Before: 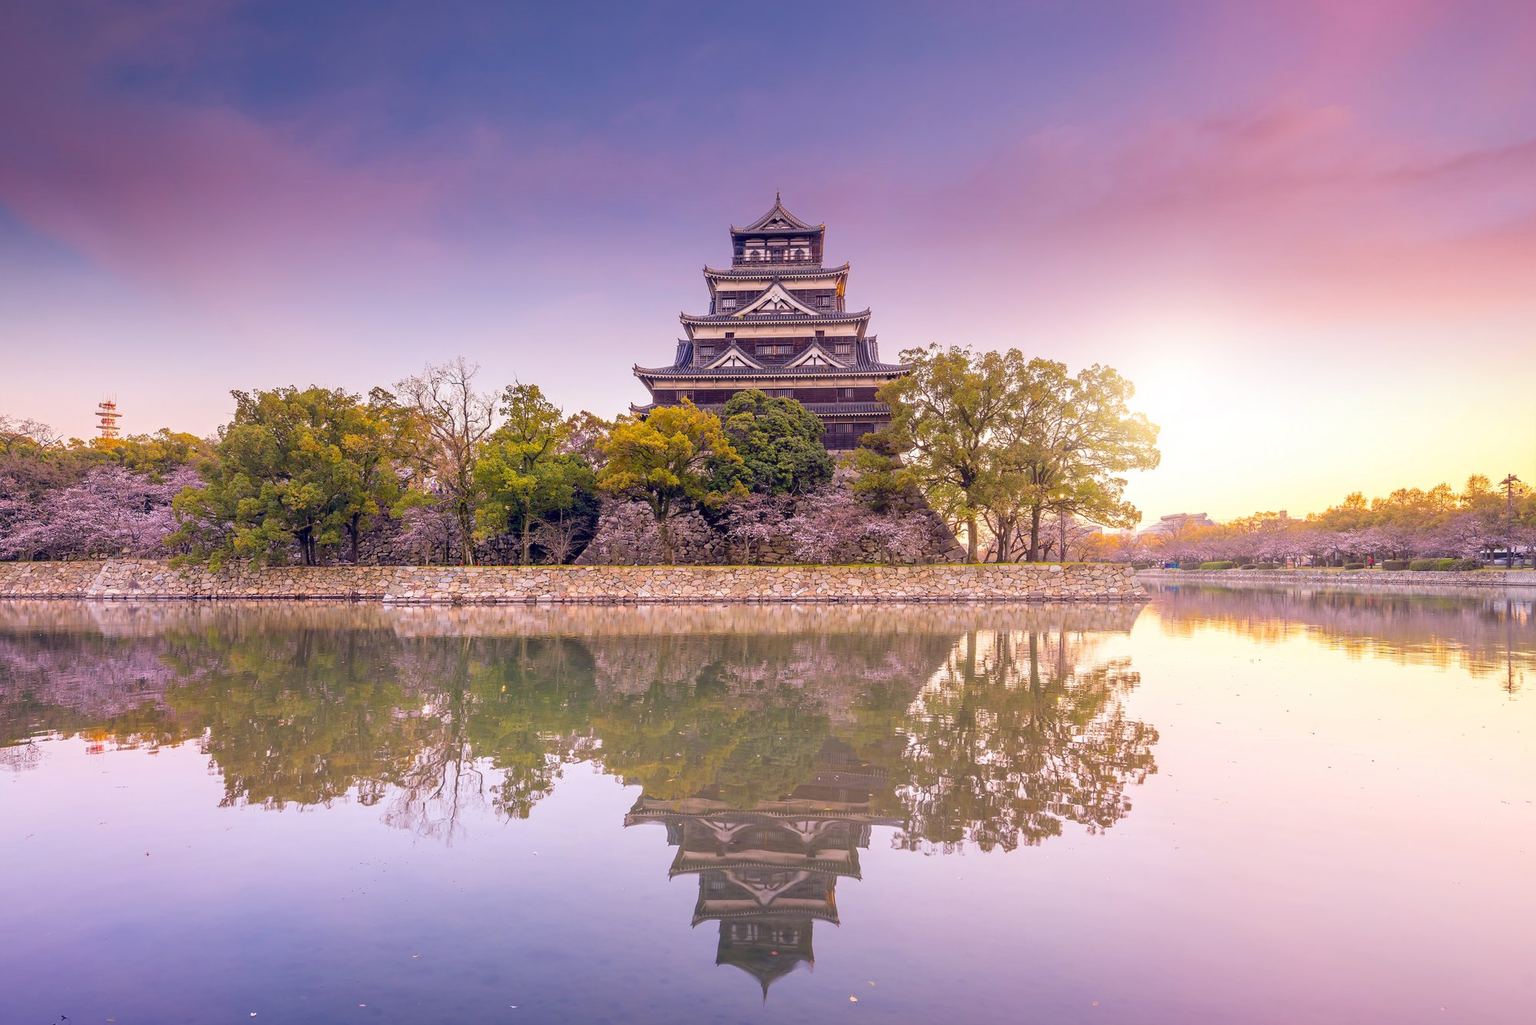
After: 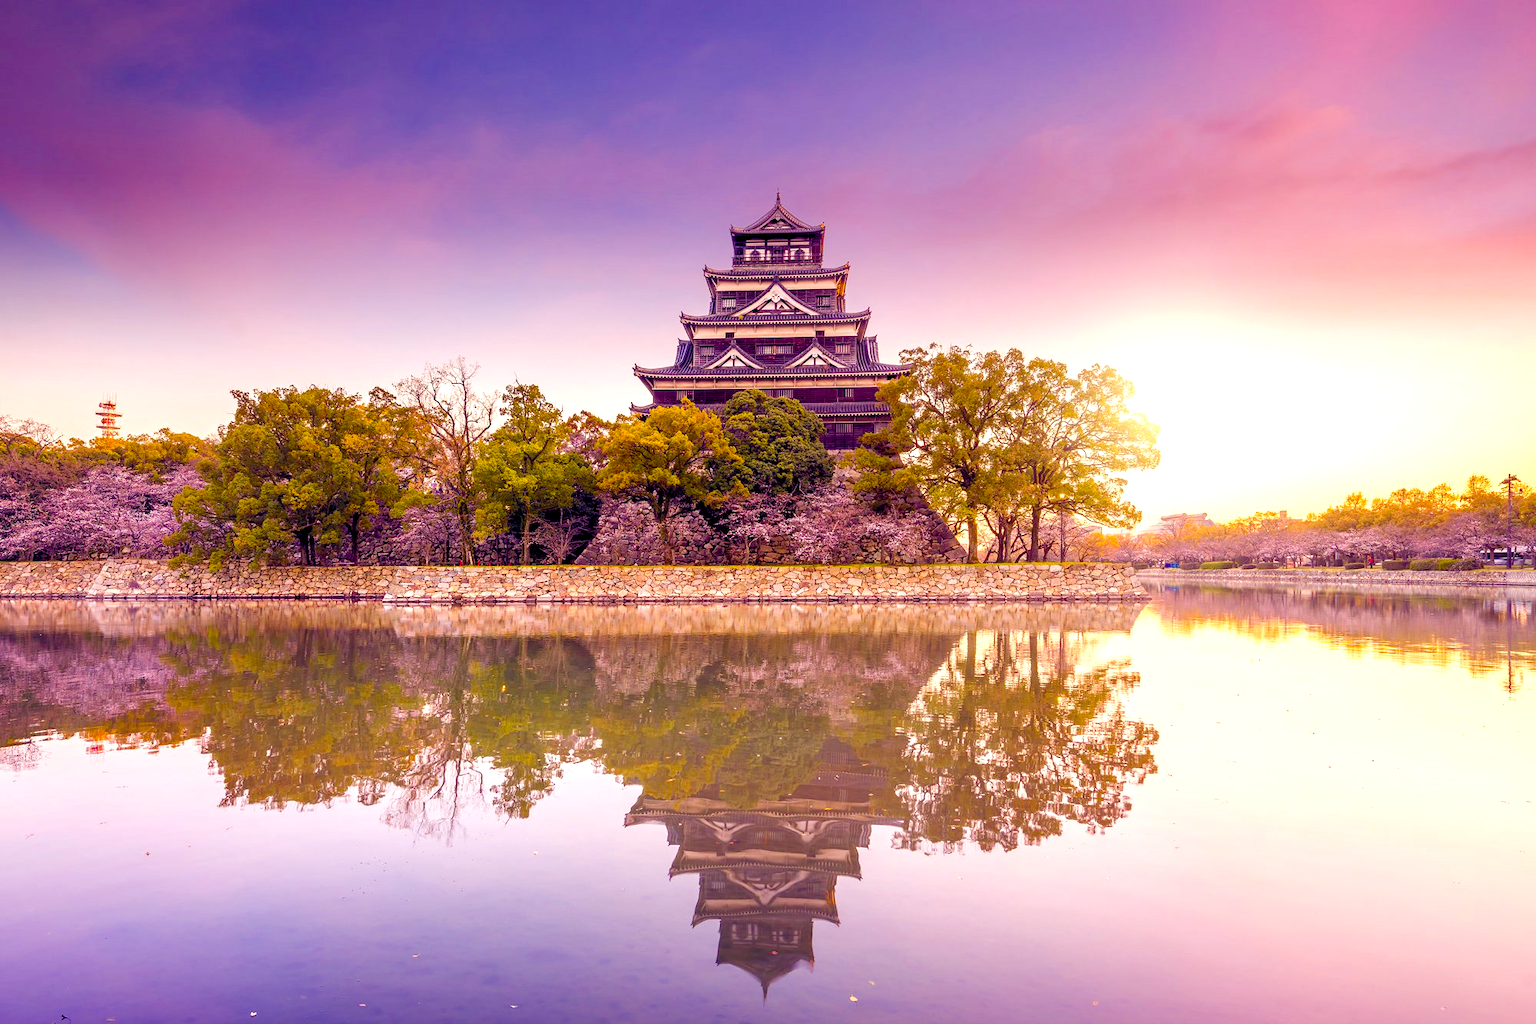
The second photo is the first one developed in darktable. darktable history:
color balance rgb: shadows lift › luminance -21.66%, shadows lift › chroma 8.98%, shadows lift › hue 283.37°, power › chroma 1.55%, power › hue 25.59°, highlights gain › luminance 6.08%, highlights gain › chroma 2.55%, highlights gain › hue 90°, global offset › luminance -0.87%, perceptual saturation grading › global saturation 27.49%, perceptual saturation grading › highlights -28.39%, perceptual saturation grading › mid-tones 15.22%, perceptual saturation grading › shadows 33.98%, perceptual brilliance grading › highlights 10%, perceptual brilliance grading › mid-tones 5%
white balance: emerald 1
